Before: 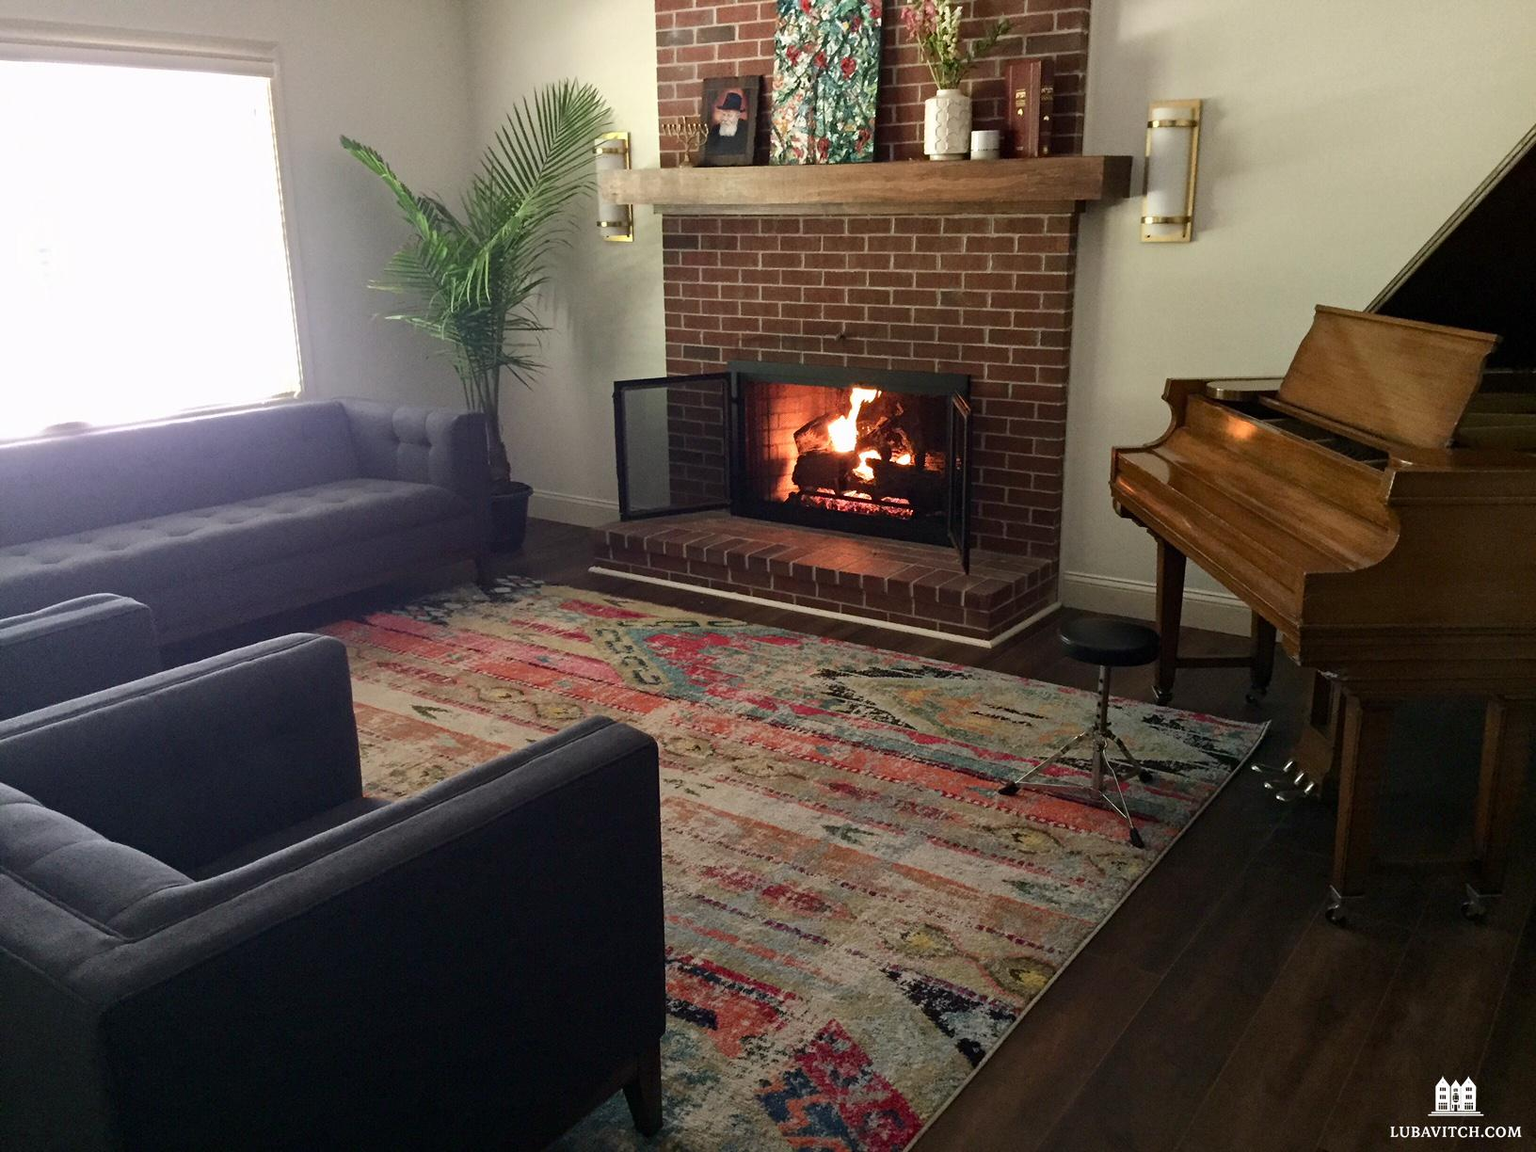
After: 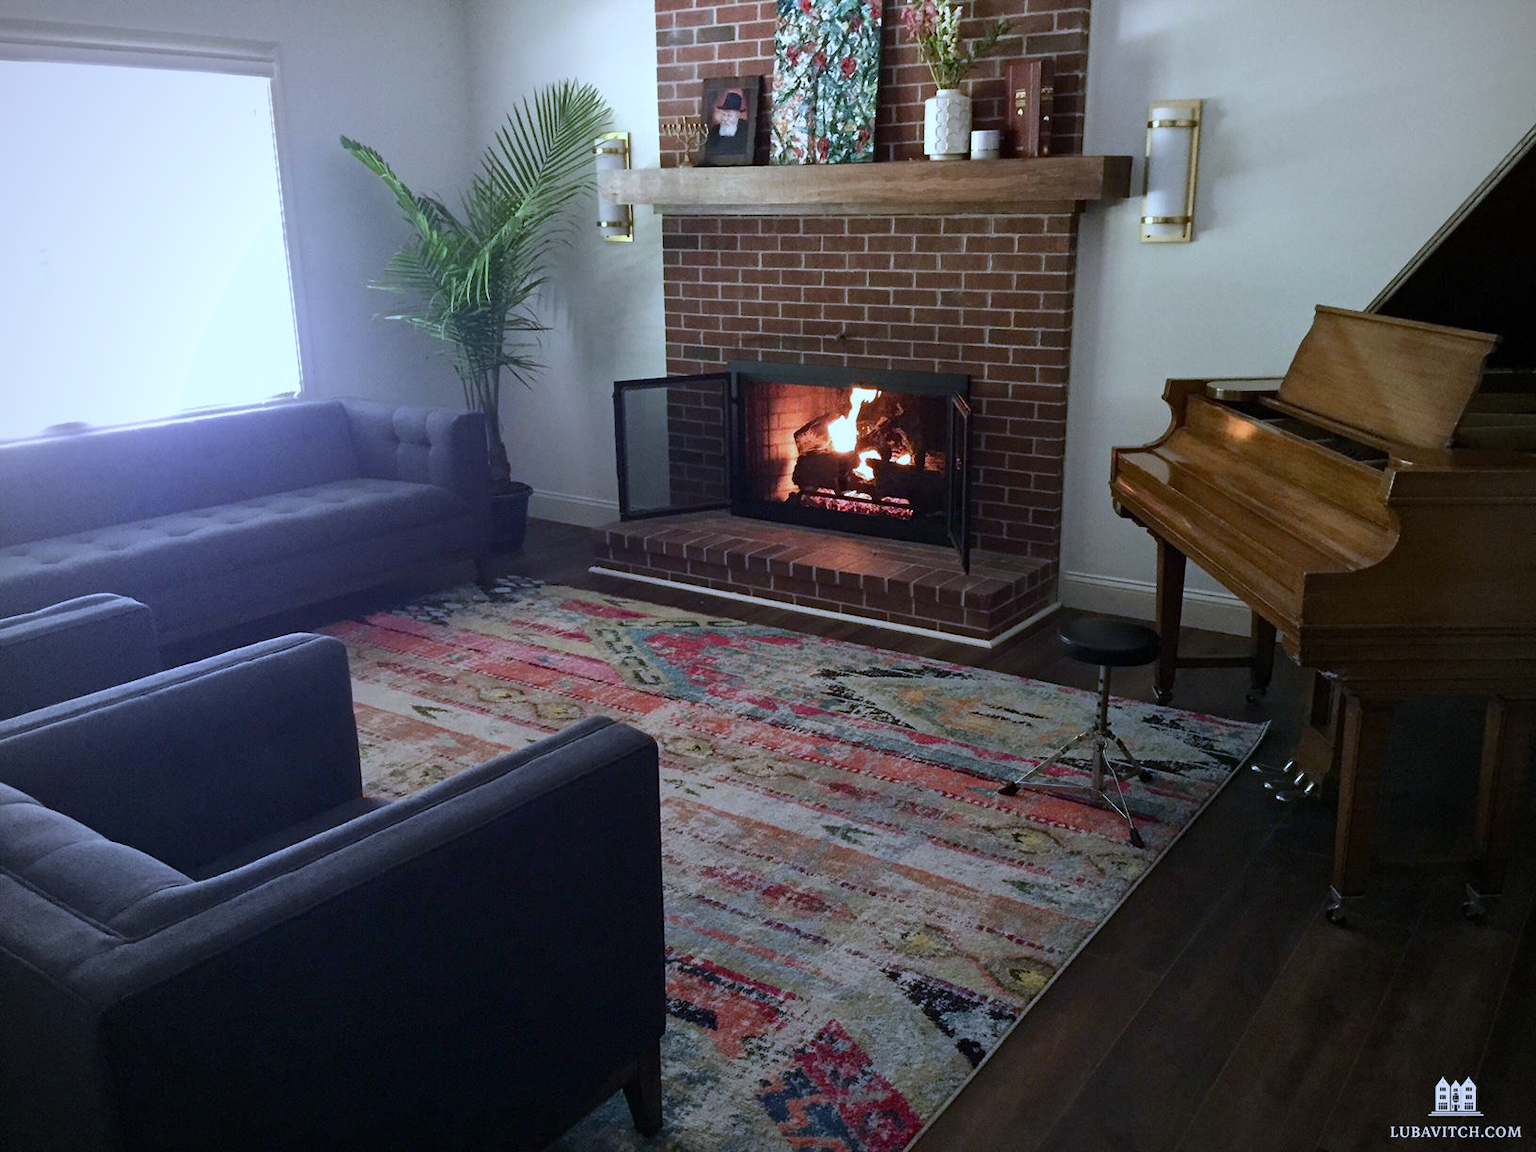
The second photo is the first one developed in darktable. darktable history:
white balance: red 0.871, blue 1.249
vignetting: unbound false
